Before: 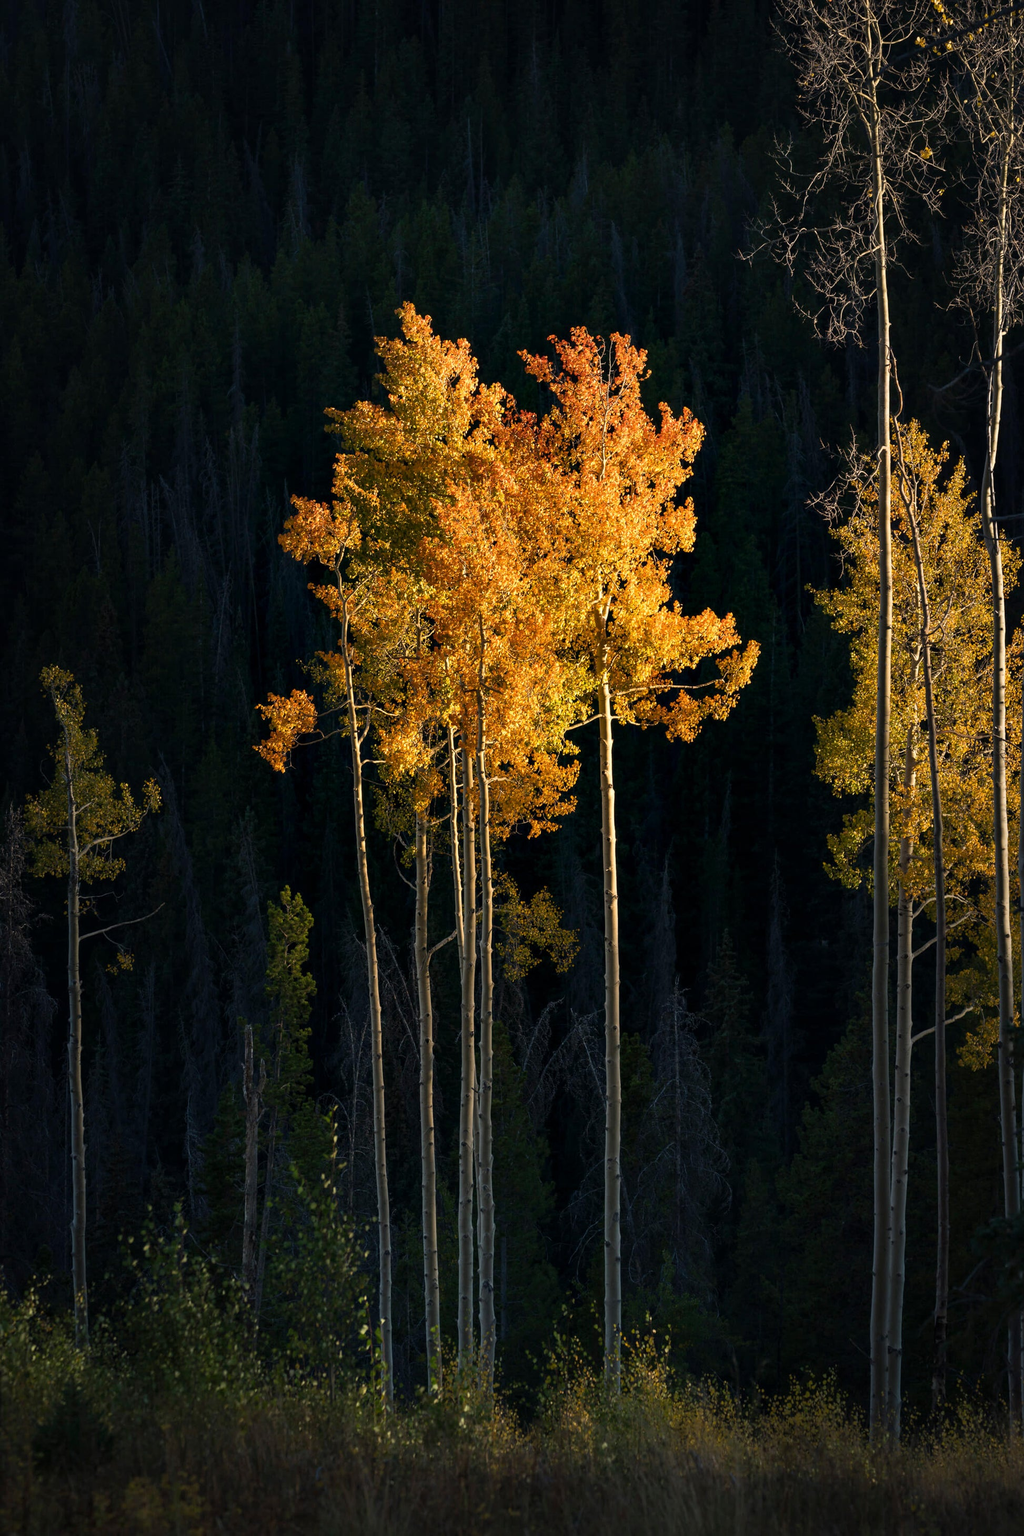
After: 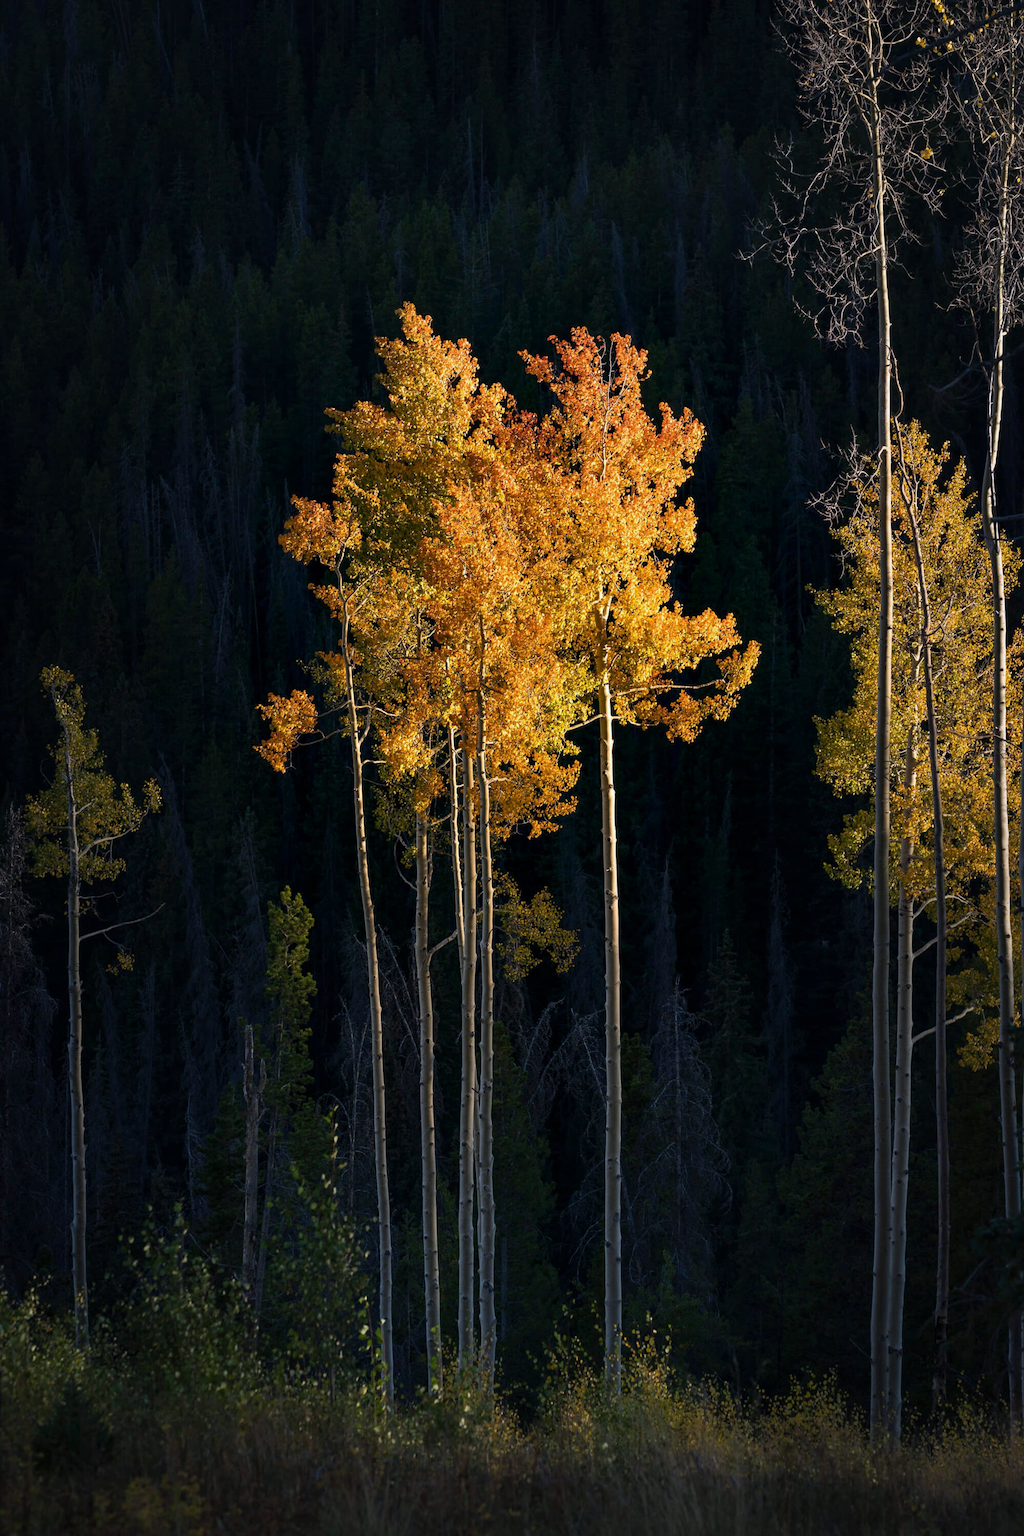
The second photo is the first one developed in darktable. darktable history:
white balance: red 0.967, blue 1.119, emerald 0.756
color zones: curves: ch0 [(0, 0.5) (0.143, 0.5) (0.286, 0.5) (0.429, 0.5) (0.571, 0.5) (0.714, 0.476) (0.857, 0.5) (1, 0.5)]; ch2 [(0, 0.5) (0.143, 0.5) (0.286, 0.5) (0.429, 0.5) (0.571, 0.5) (0.714, 0.487) (0.857, 0.5) (1, 0.5)]
